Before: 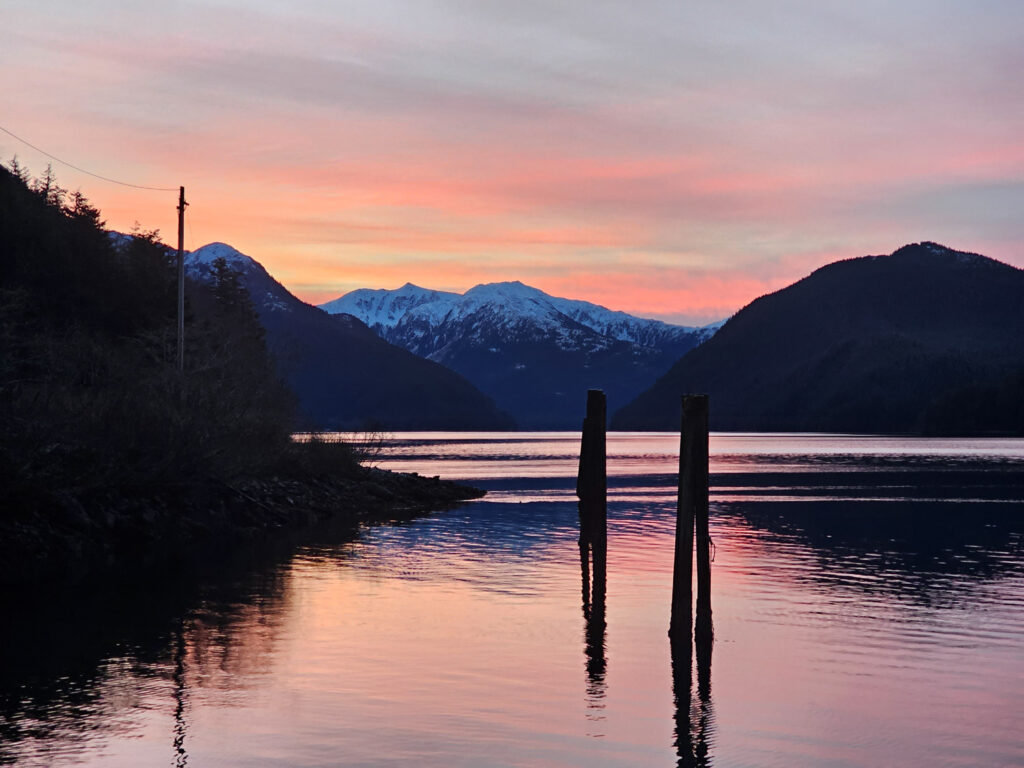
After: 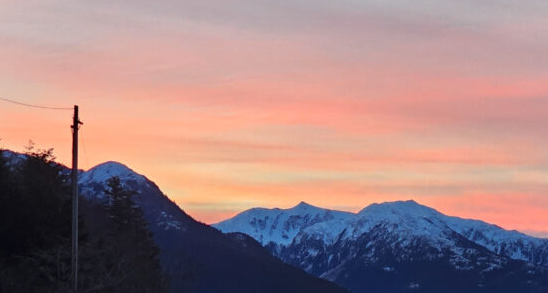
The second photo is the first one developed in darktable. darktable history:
crop: left 10.352%, top 10.595%, right 36.118%, bottom 51.153%
